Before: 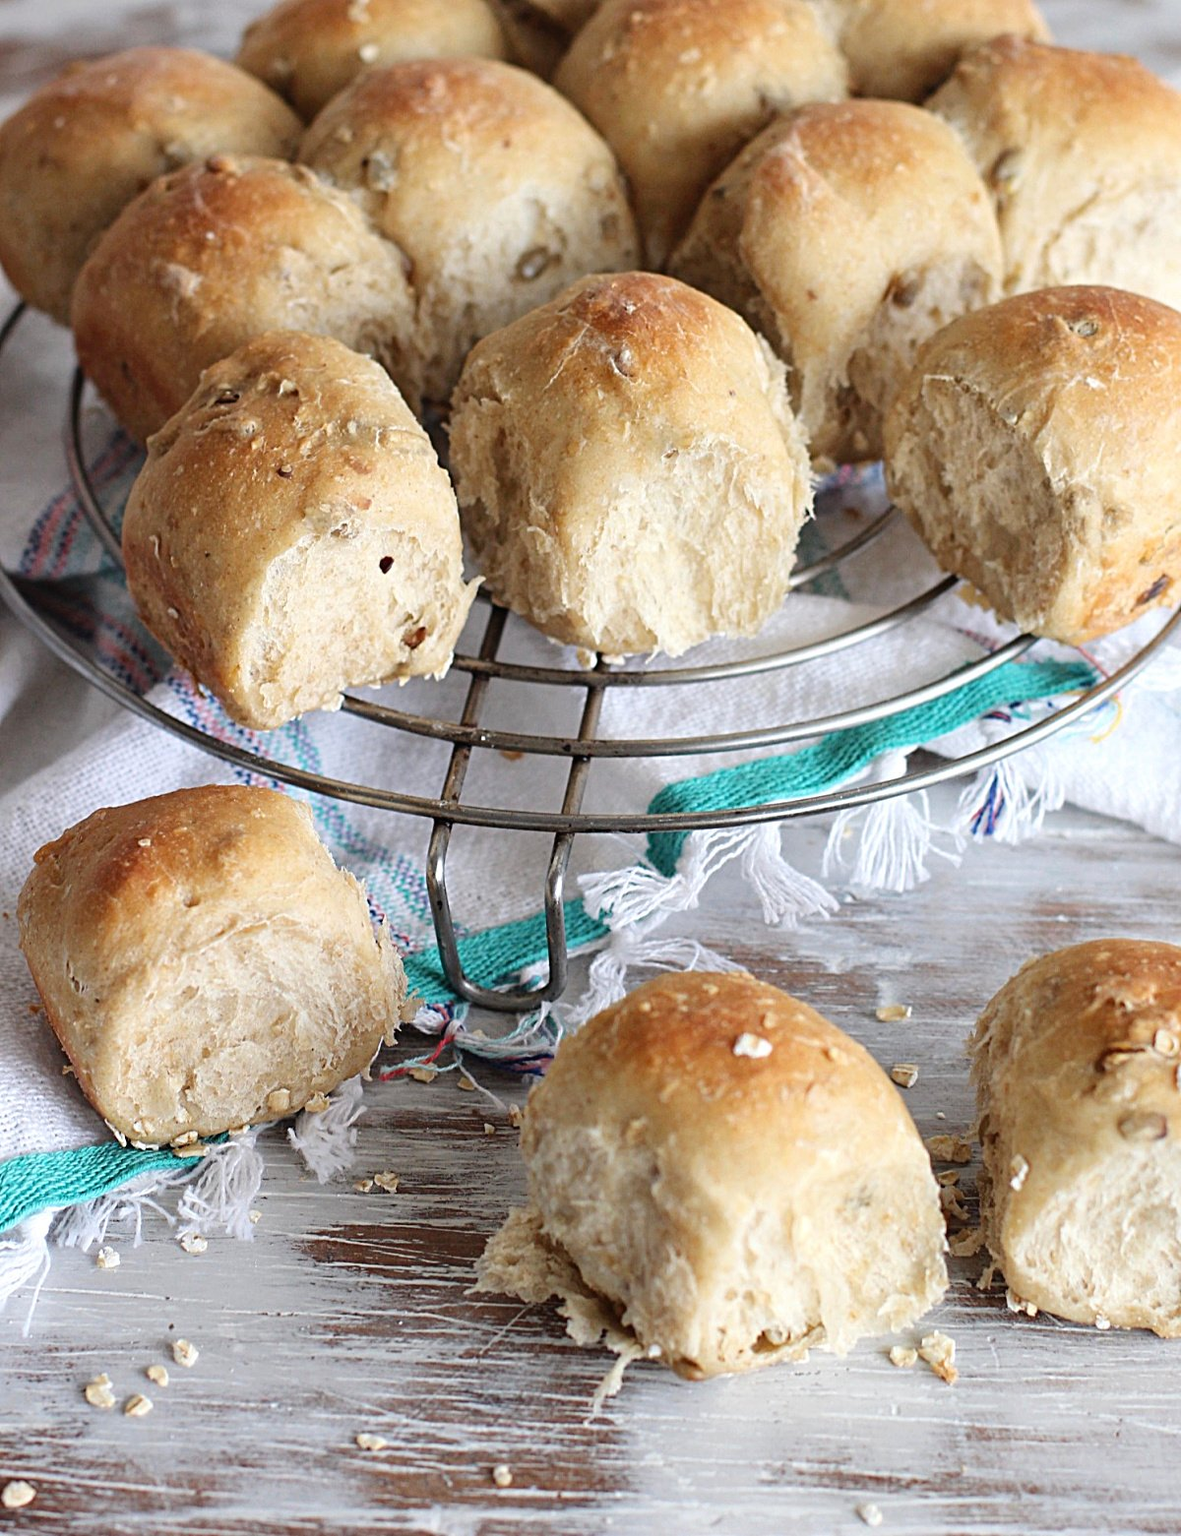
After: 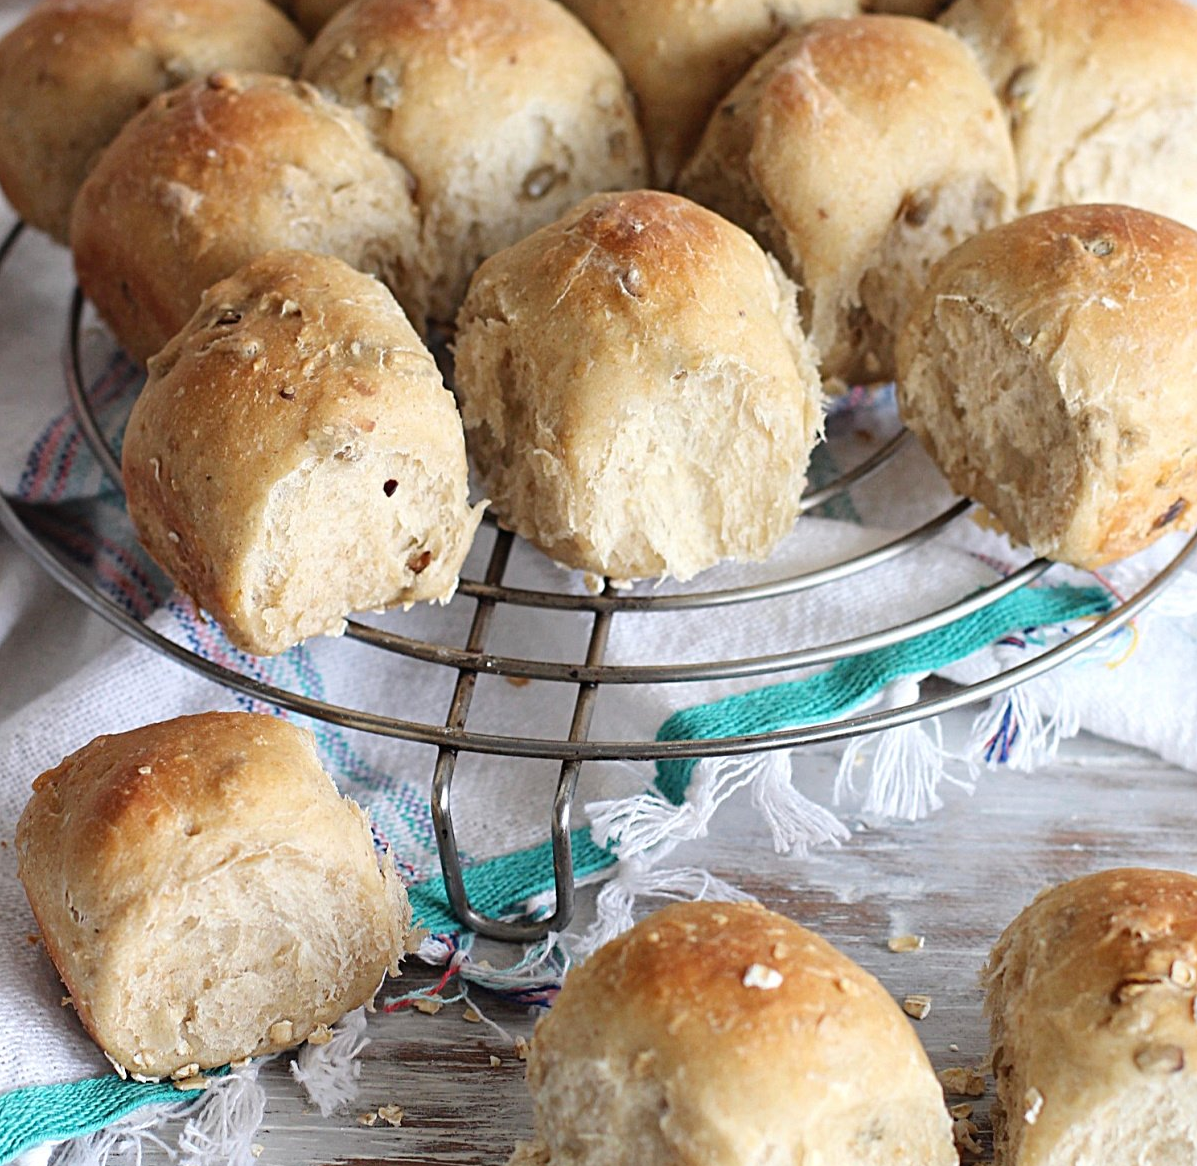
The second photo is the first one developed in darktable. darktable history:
crop: left 0.216%, top 5.54%, bottom 19.761%
